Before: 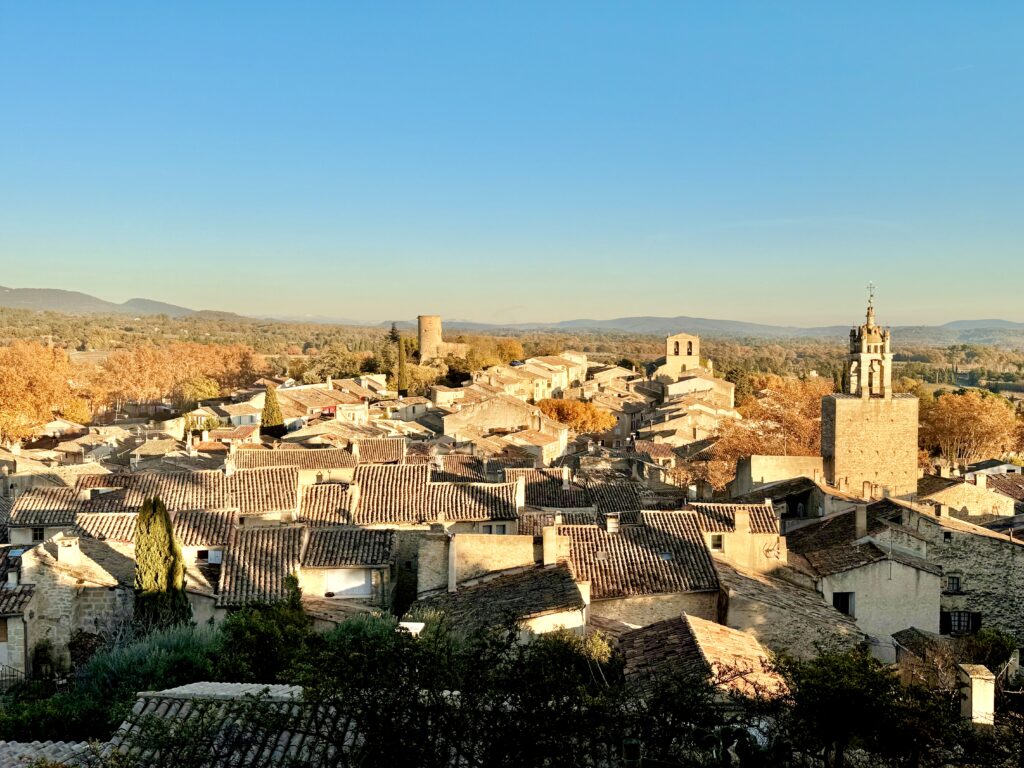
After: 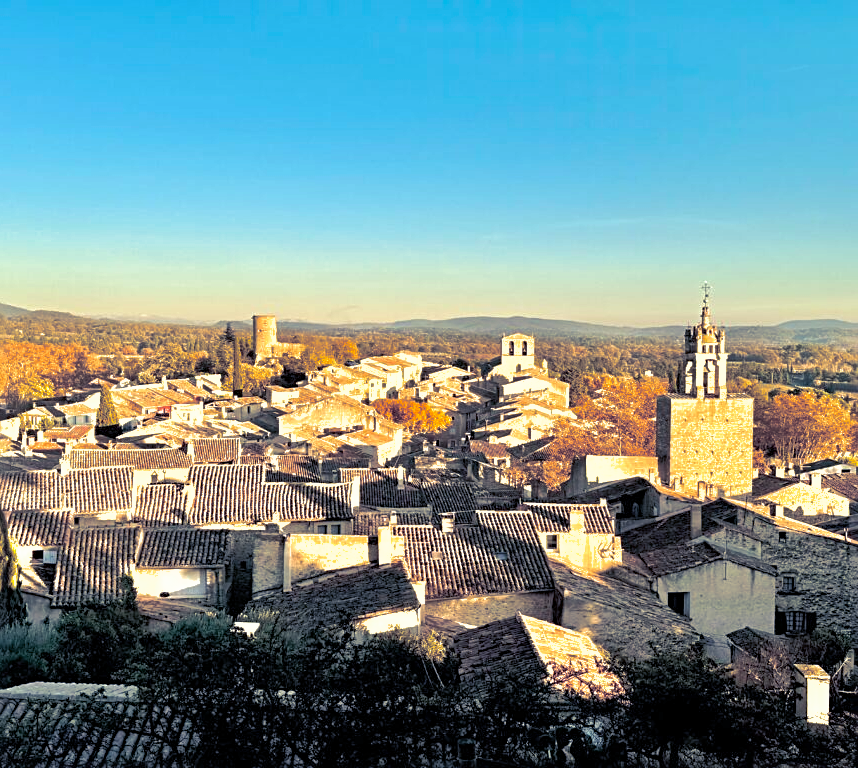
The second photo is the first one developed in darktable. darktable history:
white balance: red 1.009, blue 0.985
split-toning: shadows › hue 230.4°
sharpen: radius 2.529, amount 0.323
shadows and highlights: on, module defaults
crop: left 16.145%
contrast brightness saturation: saturation -0.05
exposure: exposure 0.426 EV, compensate highlight preservation false
